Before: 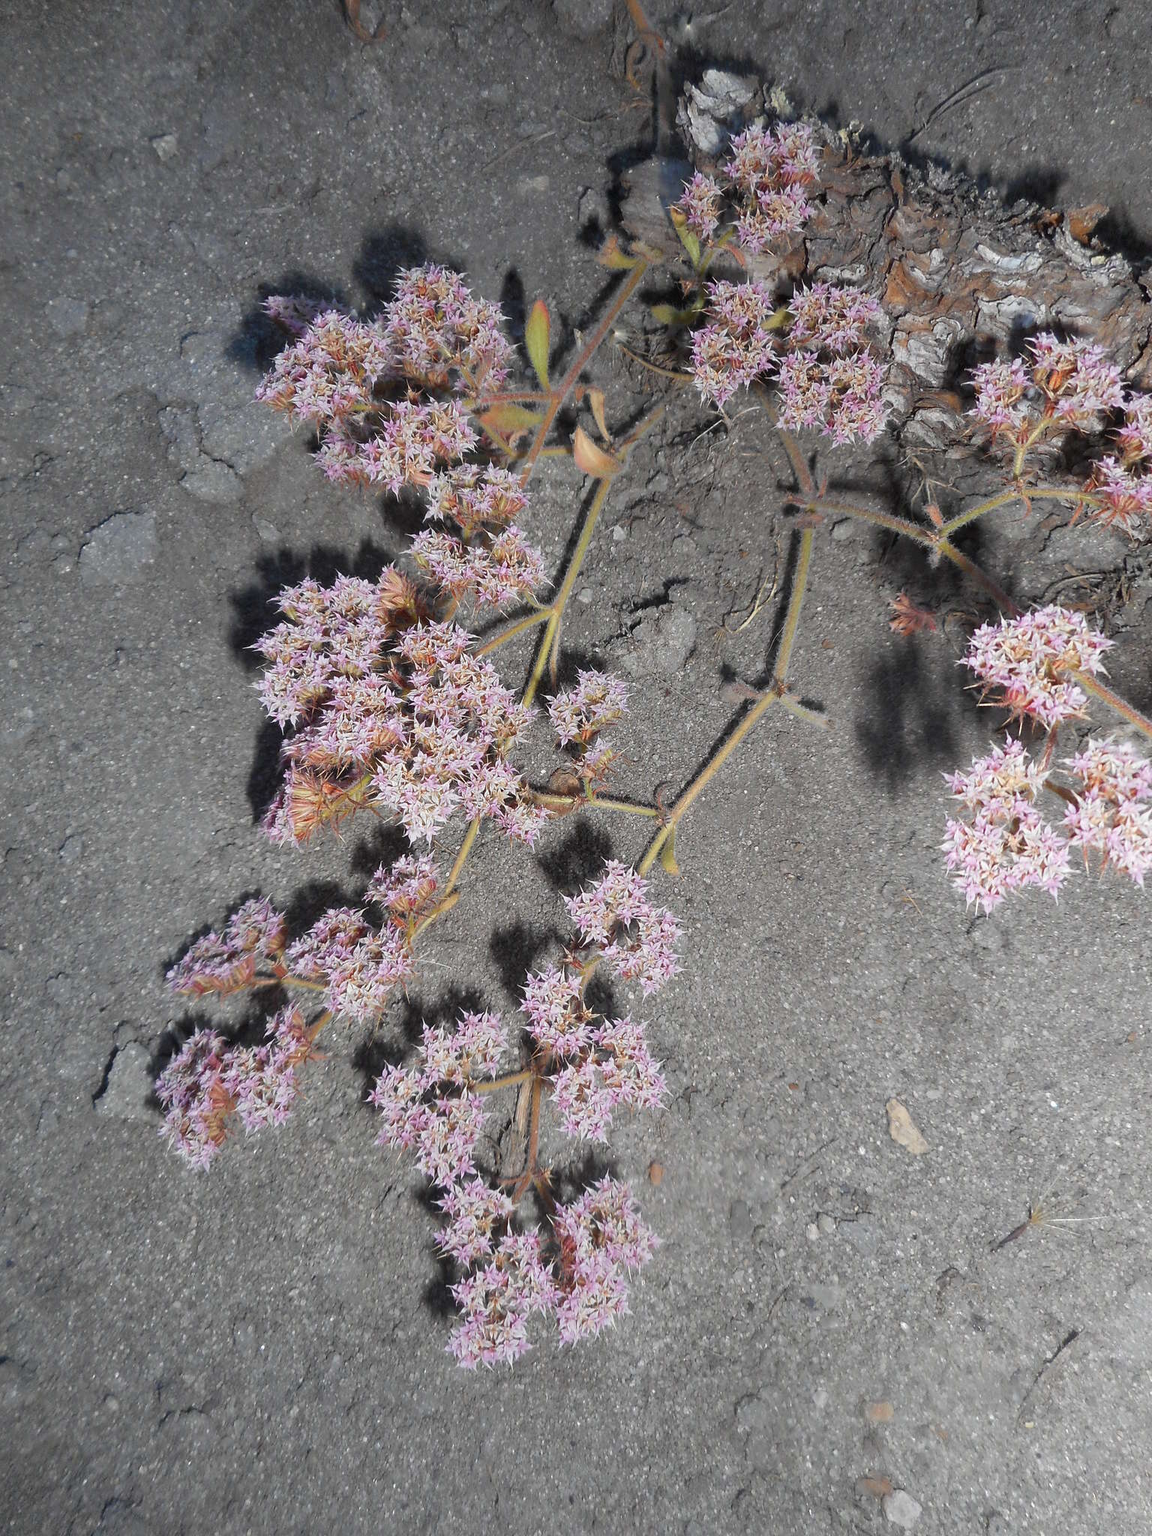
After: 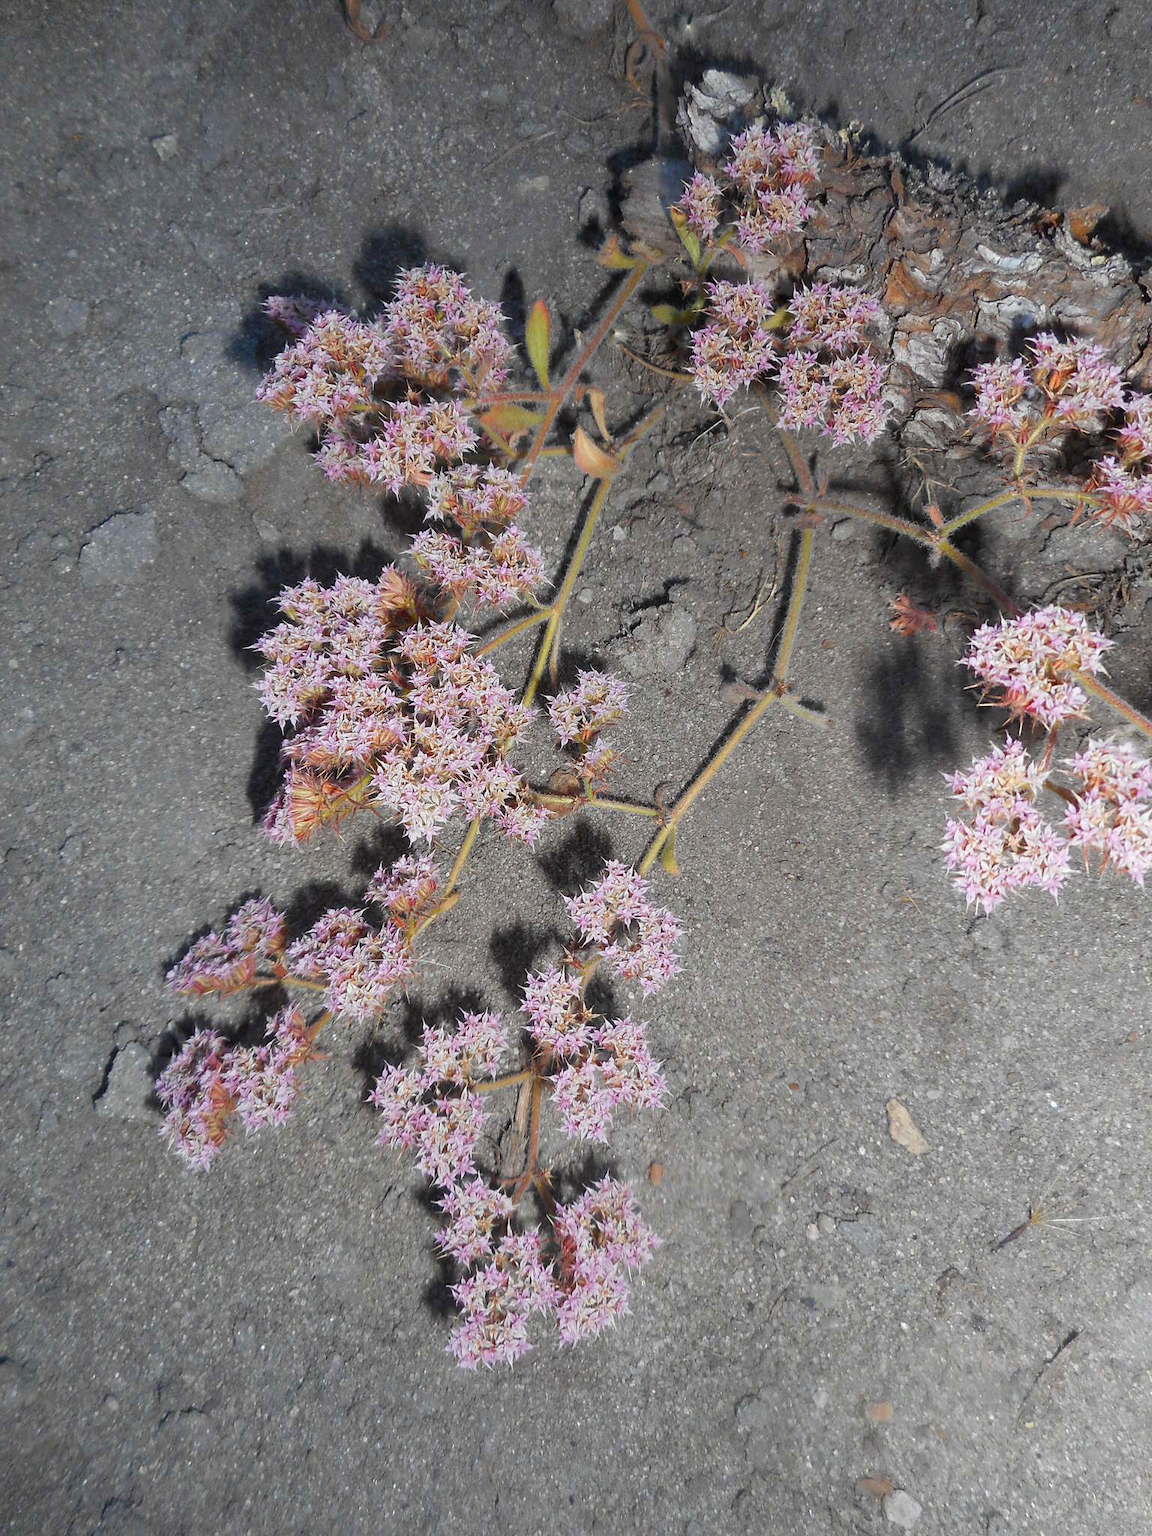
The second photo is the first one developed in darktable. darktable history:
color balance rgb: perceptual saturation grading › global saturation 1.579%, perceptual saturation grading › highlights -2.53%, perceptual saturation grading › mid-tones 3.655%, perceptual saturation grading › shadows 8.477%, global vibrance 20%
